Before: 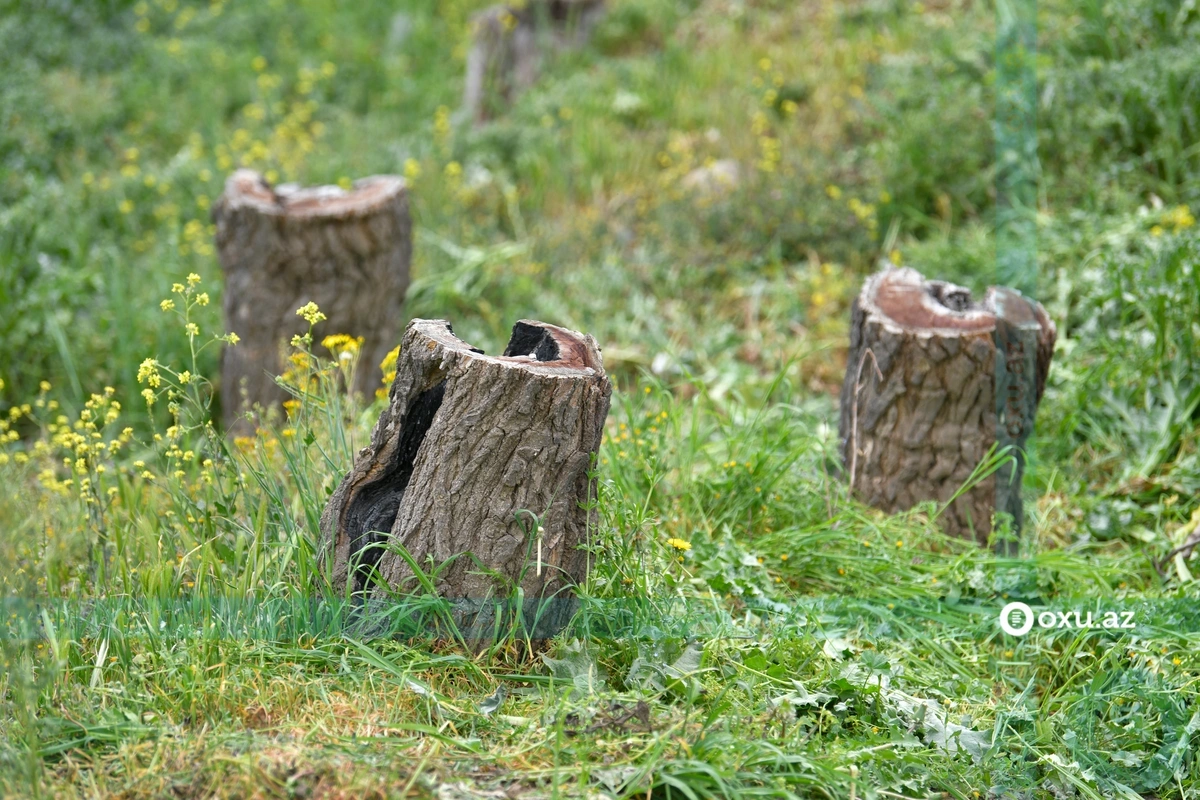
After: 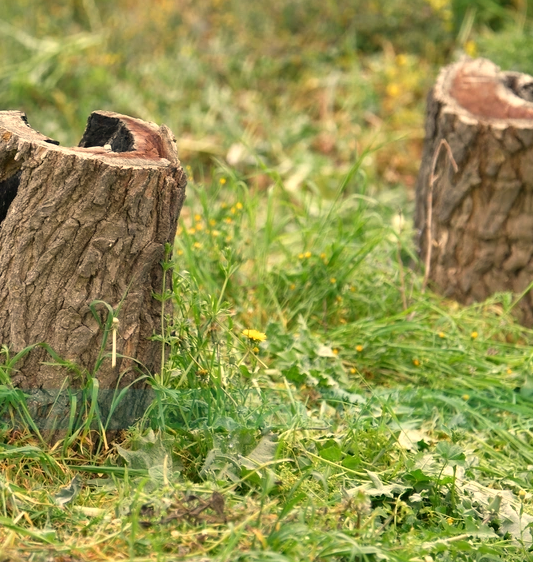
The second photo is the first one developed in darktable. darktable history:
crop: left 35.432%, top 26.233%, right 20.145%, bottom 3.432%
white balance: red 1.138, green 0.996, blue 0.812
